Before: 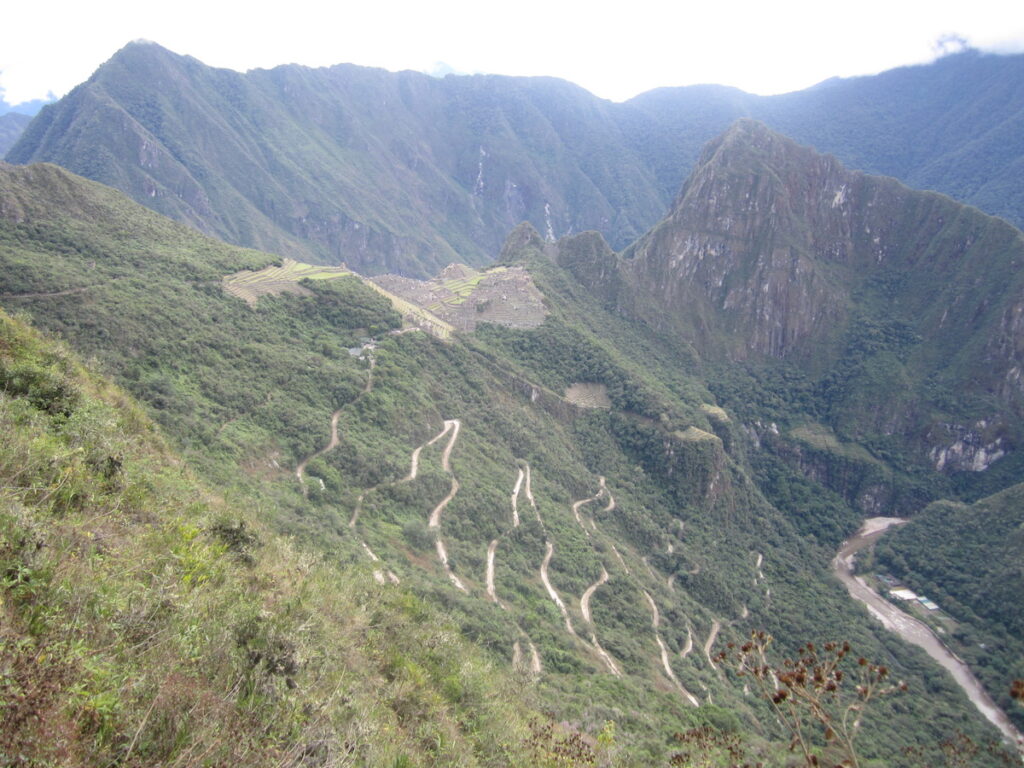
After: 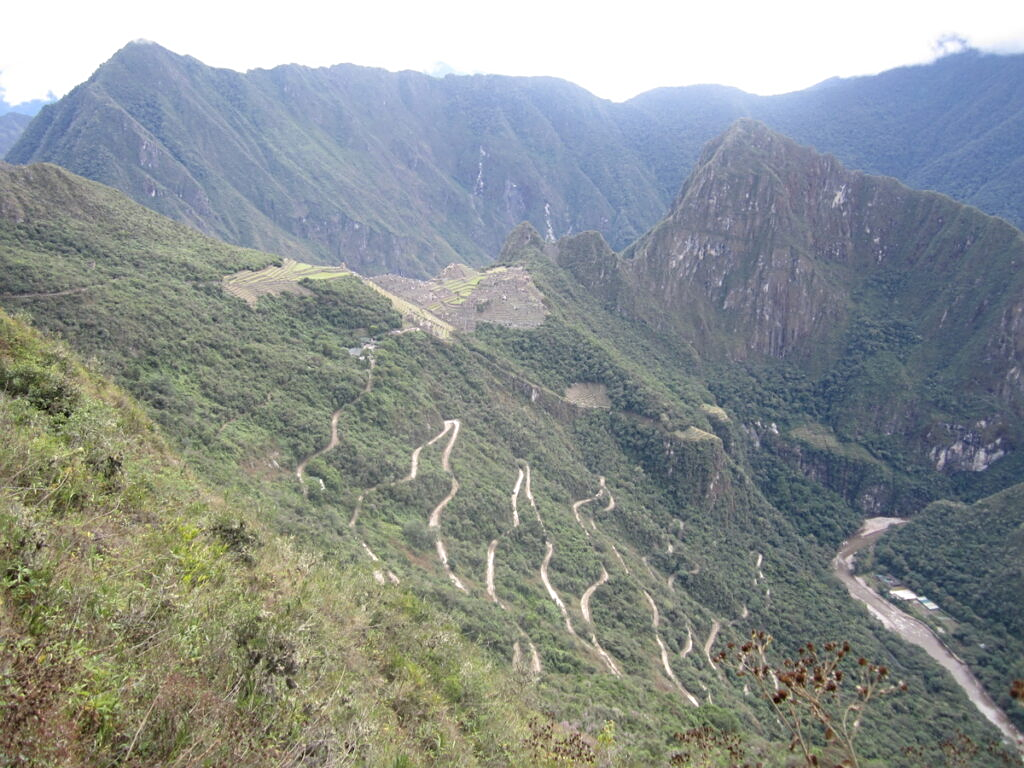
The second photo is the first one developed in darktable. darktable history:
exposure: compensate highlight preservation false
sharpen: radius 2.49, amount 0.339
base curve: preserve colors none
